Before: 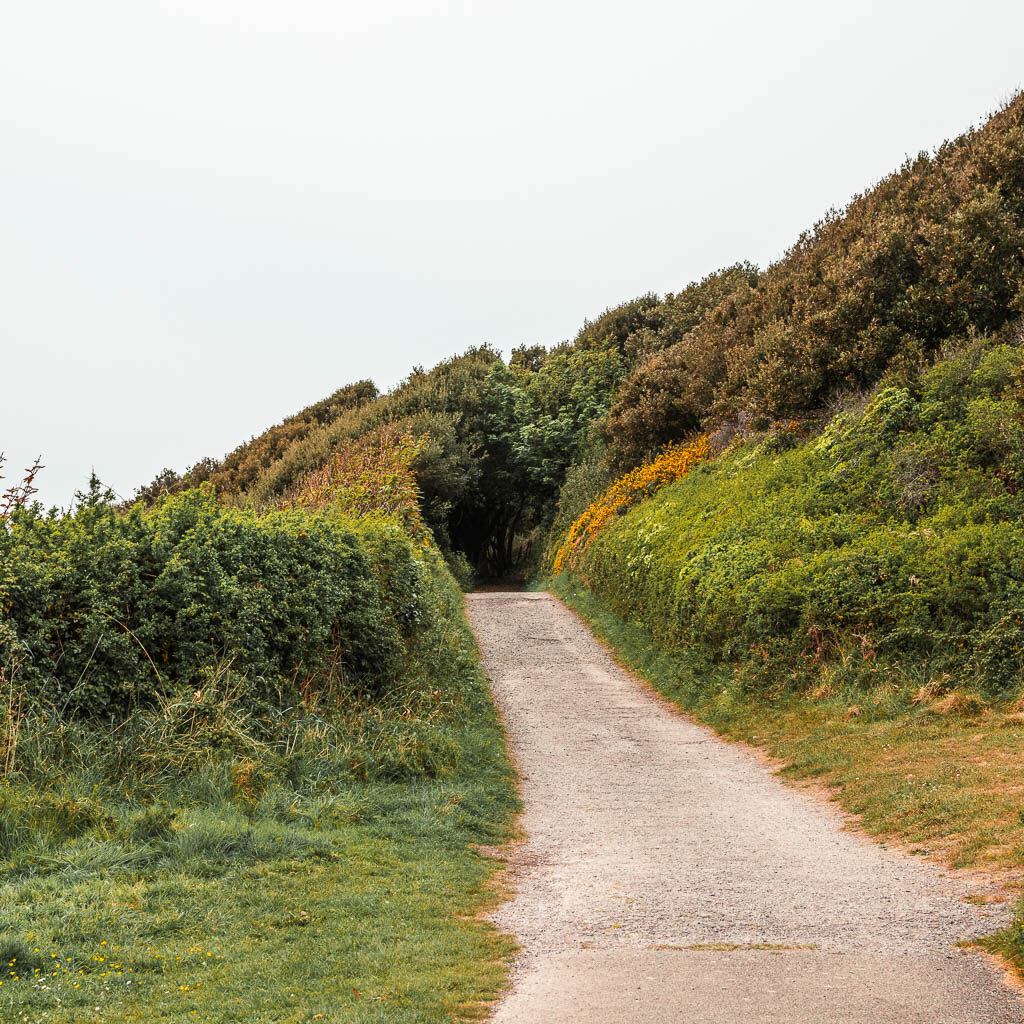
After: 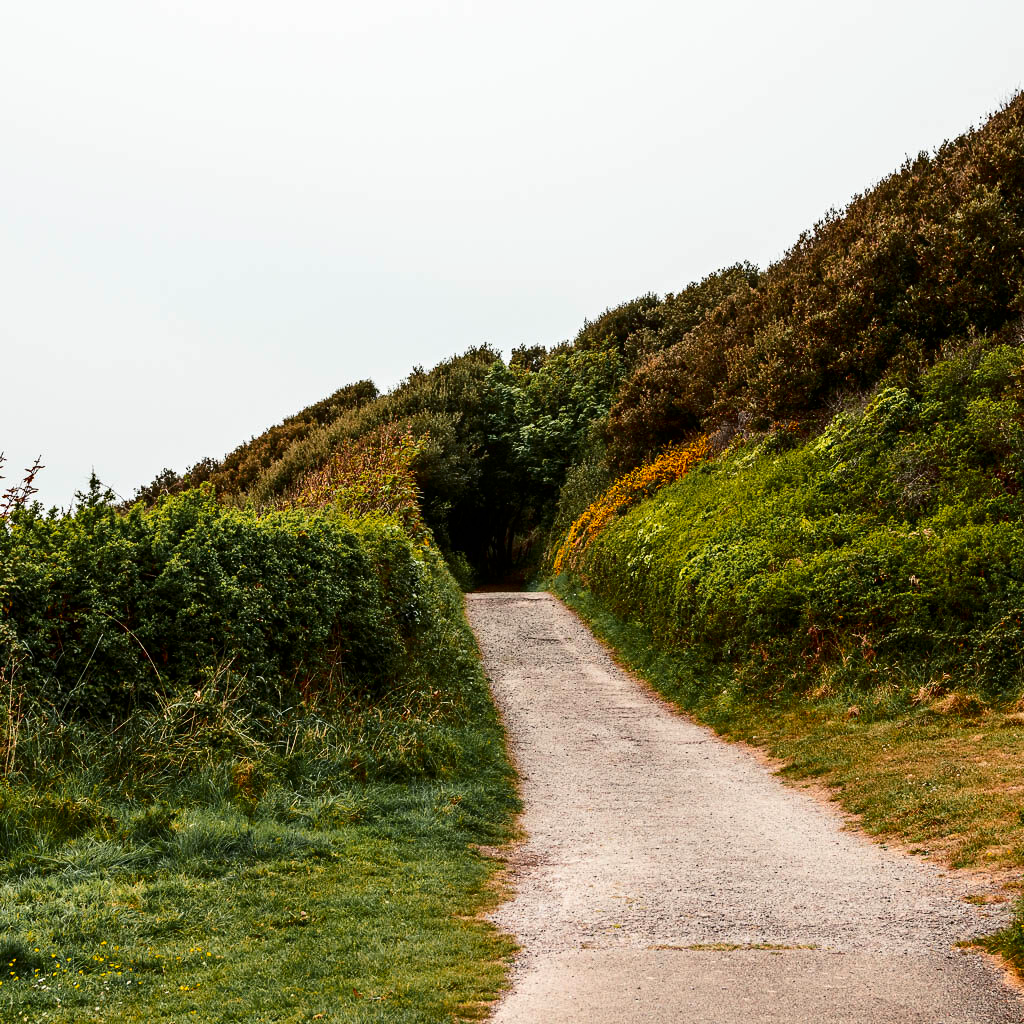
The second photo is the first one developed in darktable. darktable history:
contrast brightness saturation: contrast 0.193, brightness -0.221, saturation 0.112
